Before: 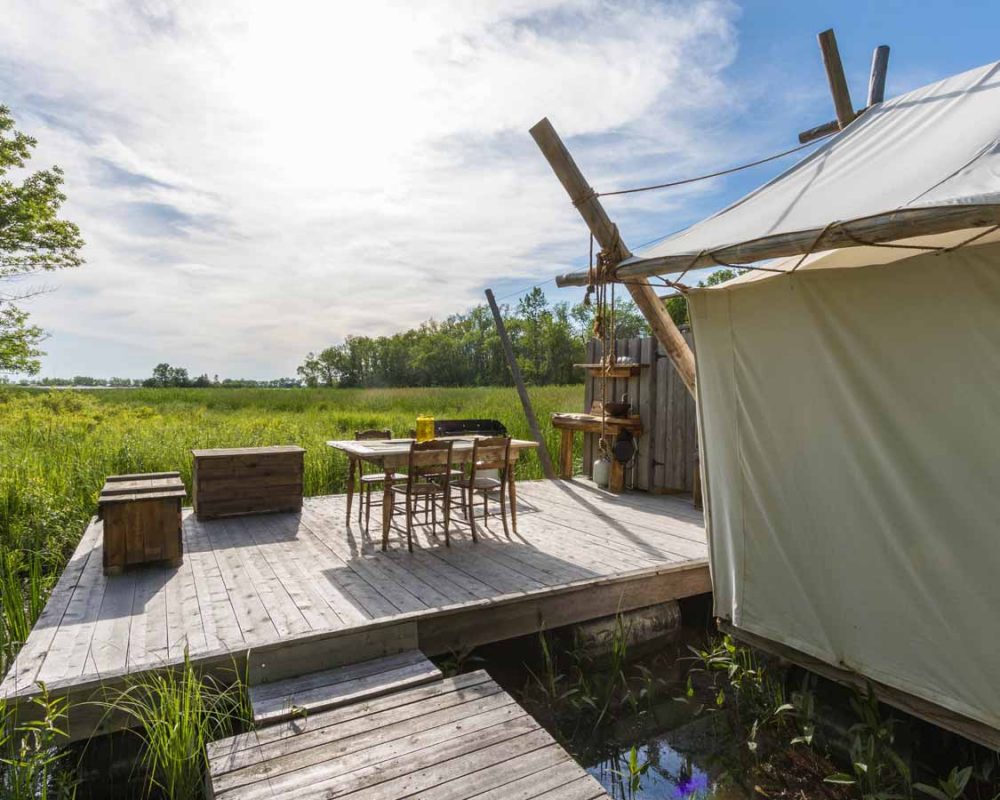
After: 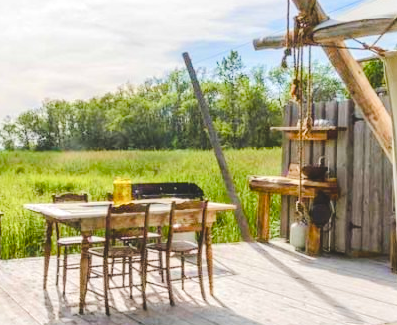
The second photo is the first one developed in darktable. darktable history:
tone equalizer: -7 EV 0.148 EV, -6 EV 0.595 EV, -5 EV 1.19 EV, -4 EV 1.32 EV, -3 EV 1.14 EV, -2 EV 0.6 EV, -1 EV 0.164 EV, edges refinement/feathering 500, mask exposure compensation -1.57 EV, preserve details no
crop: left 30.354%, top 29.699%, right 29.9%, bottom 29.616%
color balance rgb: global offset › luminance 1.523%, linear chroma grading › shadows -7.501%, linear chroma grading › global chroma 9.964%, perceptual saturation grading › global saturation 0.443%, perceptual saturation grading › highlights -17.809%, perceptual saturation grading › mid-tones 33.771%, perceptual saturation grading › shadows 50.4%
